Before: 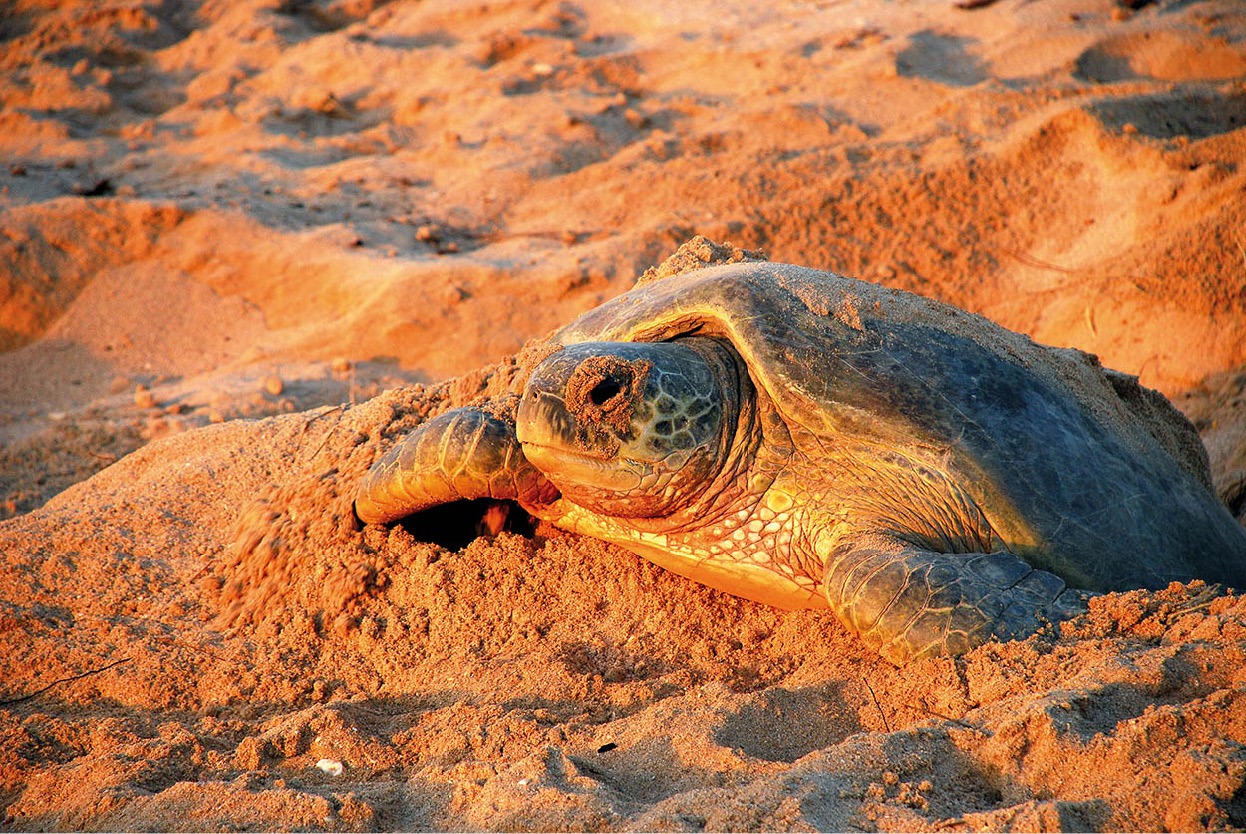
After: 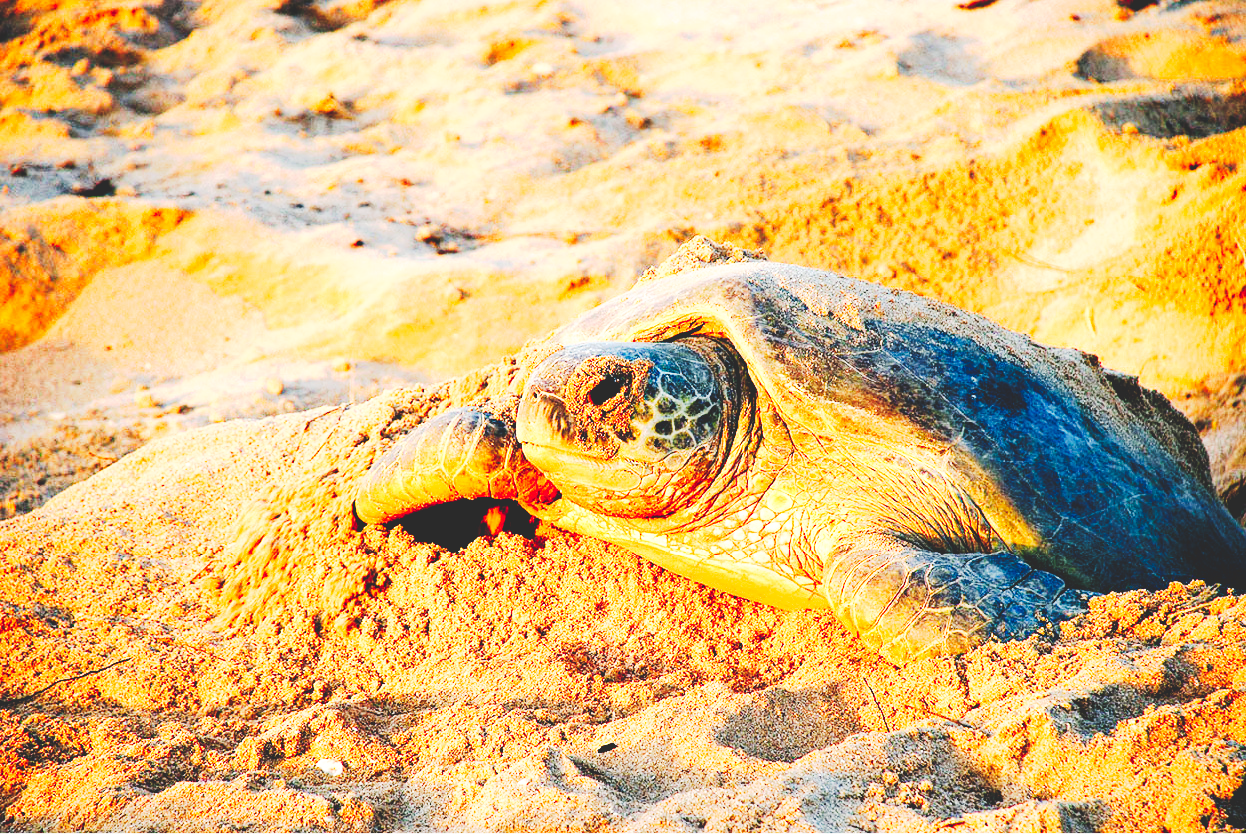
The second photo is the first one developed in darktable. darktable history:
exposure: exposure 0.125 EV, compensate highlight preservation false
tone curve: curves: ch0 [(0, 0) (0.003, 0.17) (0.011, 0.17) (0.025, 0.17) (0.044, 0.168) (0.069, 0.167) (0.1, 0.173) (0.136, 0.181) (0.177, 0.199) (0.224, 0.226) (0.277, 0.271) (0.335, 0.333) (0.399, 0.419) (0.468, 0.52) (0.543, 0.621) (0.623, 0.716) (0.709, 0.795) (0.801, 0.867) (0.898, 0.914) (1, 1)], preserve colors none
base curve: curves: ch0 [(0, 0) (0.007, 0.004) (0.027, 0.03) (0.046, 0.07) (0.207, 0.54) (0.442, 0.872) (0.673, 0.972) (1, 1)], preserve colors none
